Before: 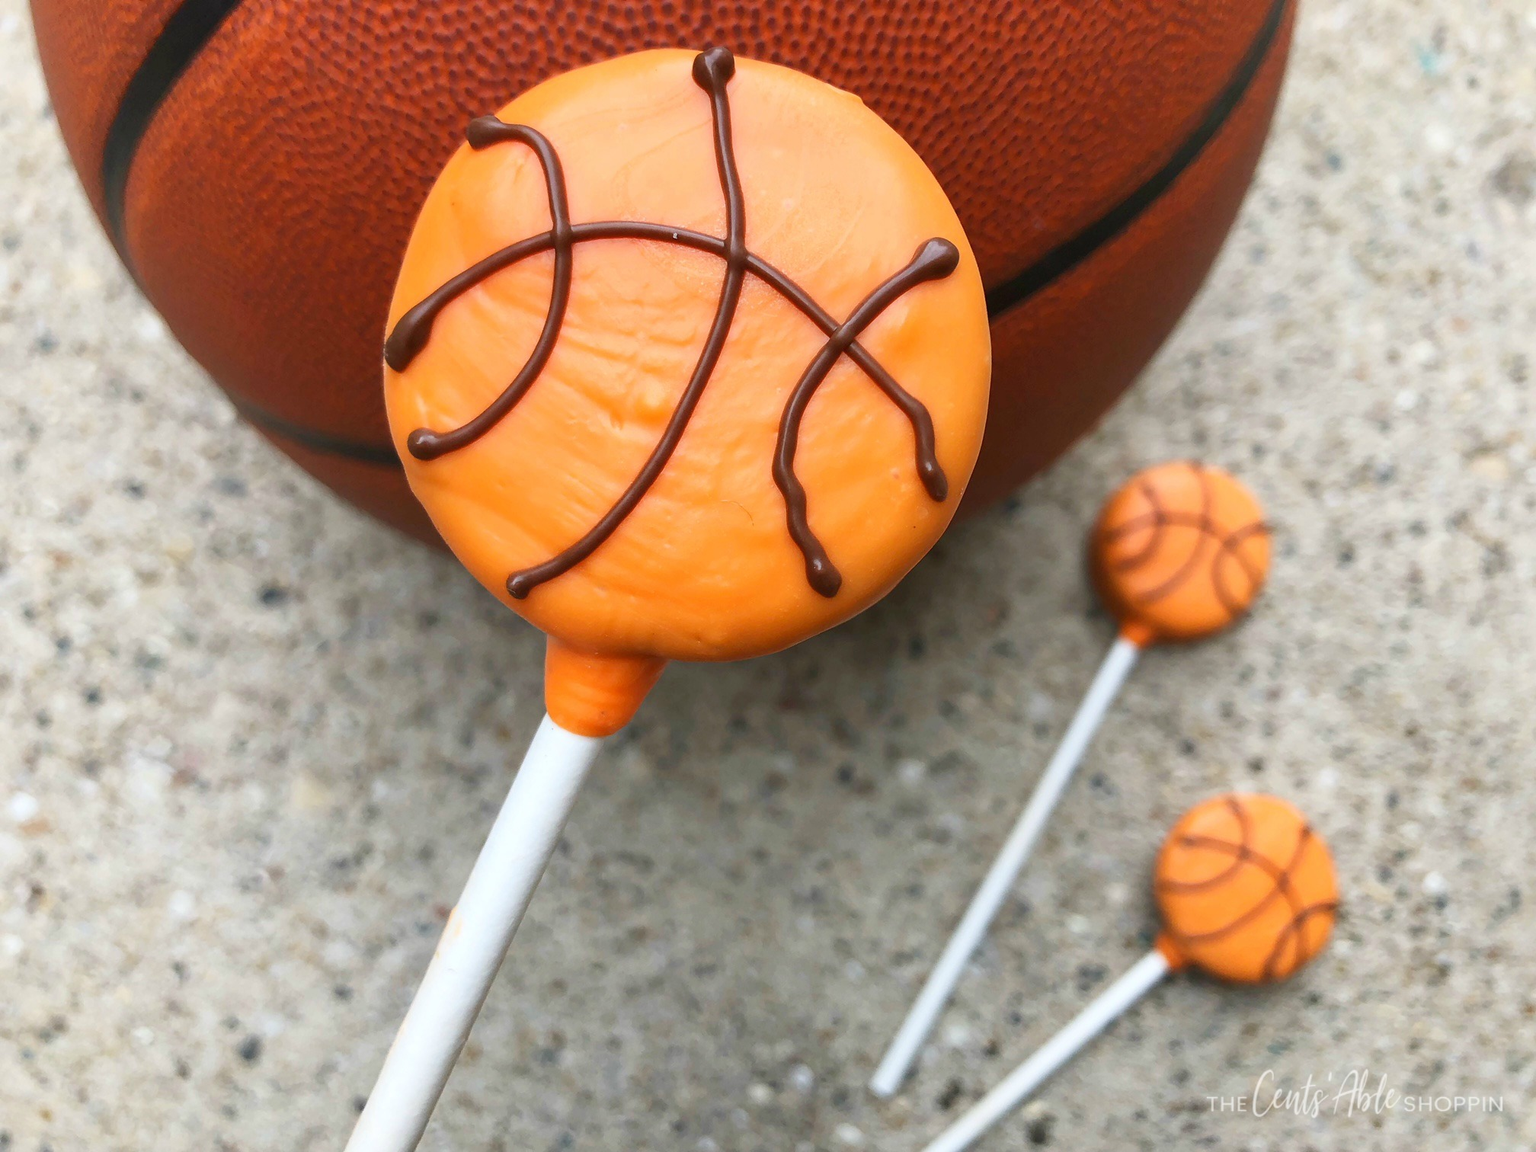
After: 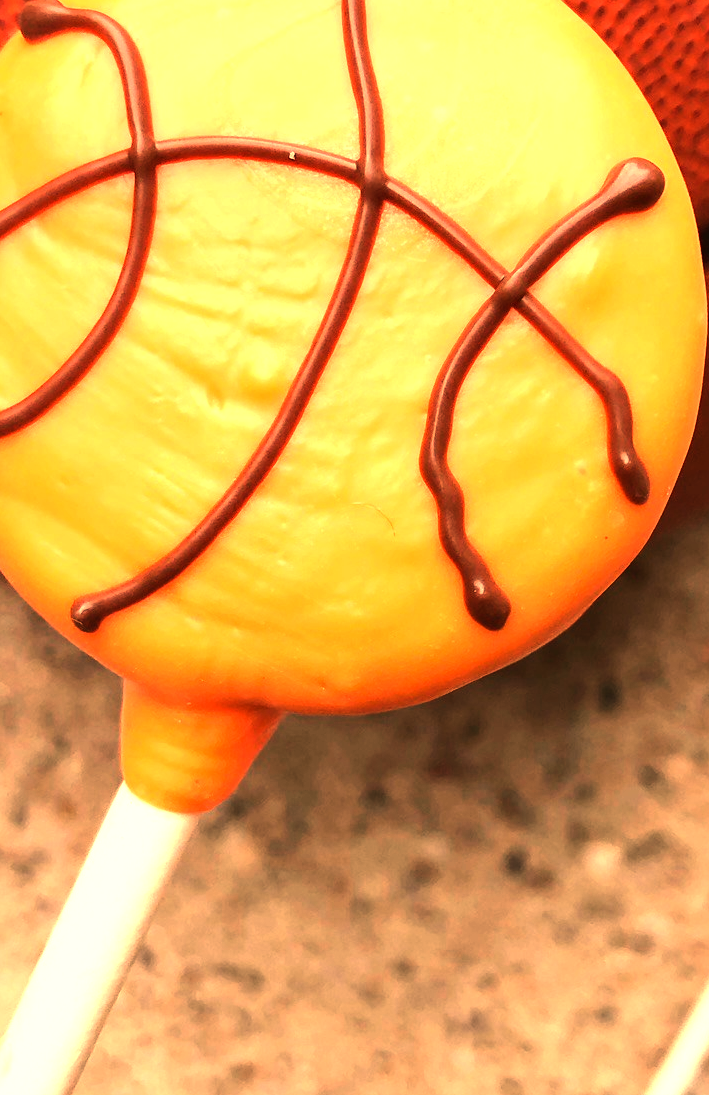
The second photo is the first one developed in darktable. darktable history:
white balance: red 1.467, blue 0.684
tone equalizer: -8 EV -1.08 EV, -7 EV -1.01 EV, -6 EV -0.867 EV, -5 EV -0.578 EV, -3 EV 0.578 EV, -2 EV 0.867 EV, -1 EV 1.01 EV, +0 EV 1.08 EV, edges refinement/feathering 500, mask exposure compensation -1.57 EV, preserve details no
crop and rotate: left 29.476%, top 10.214%, right 35.32%, bottom 17.333%
